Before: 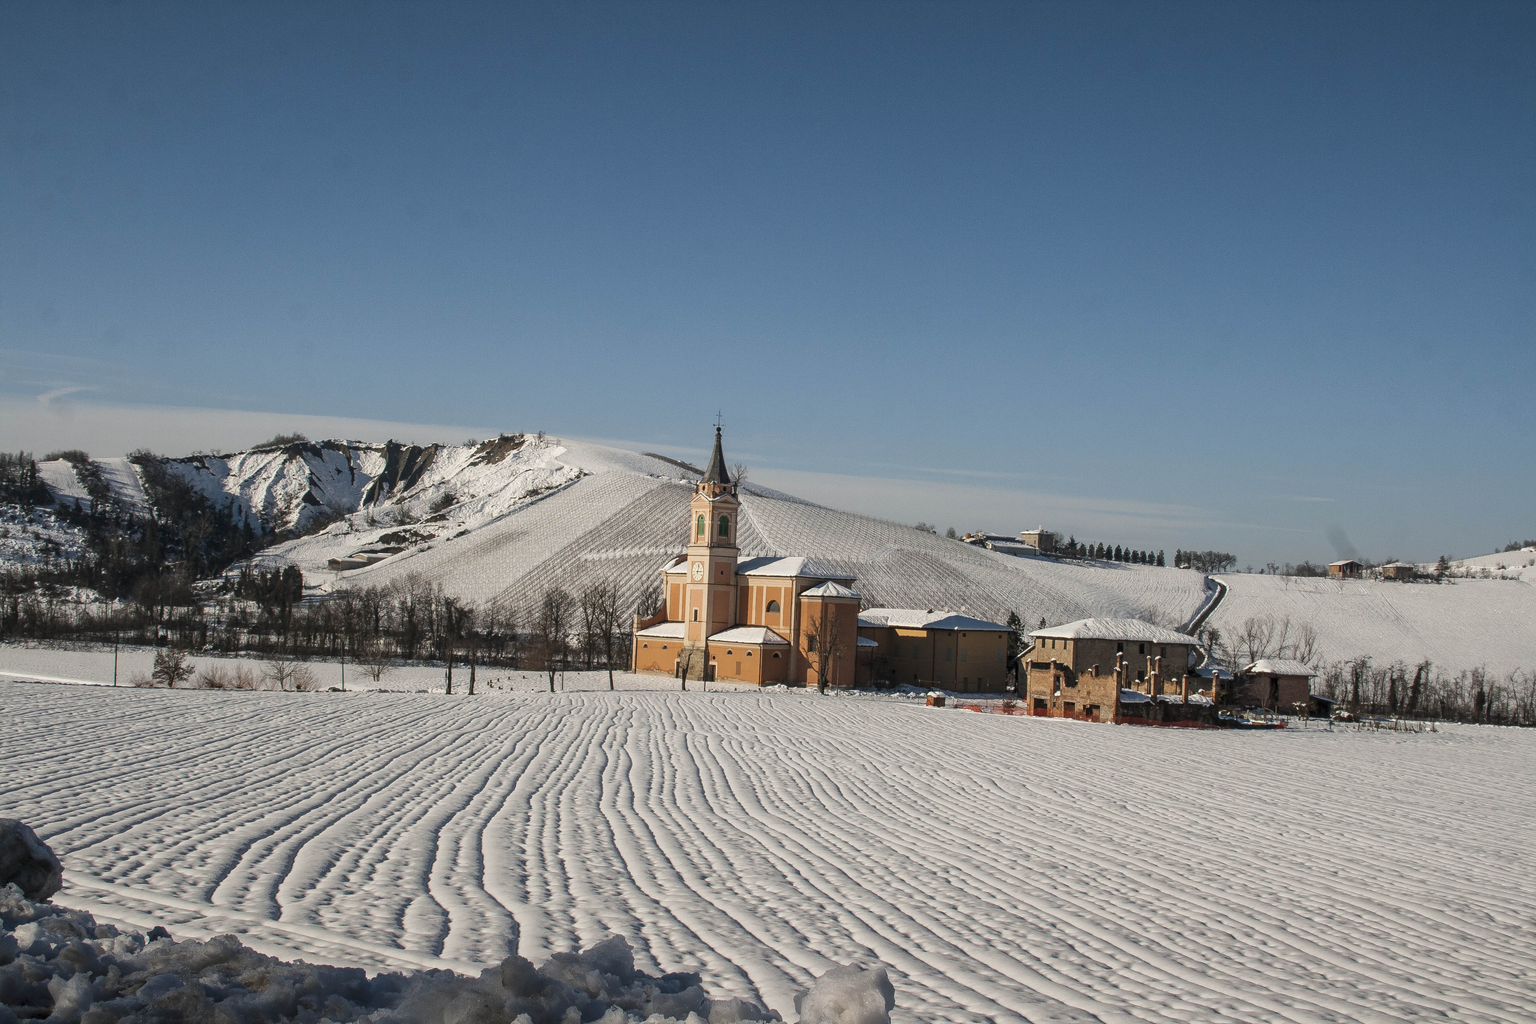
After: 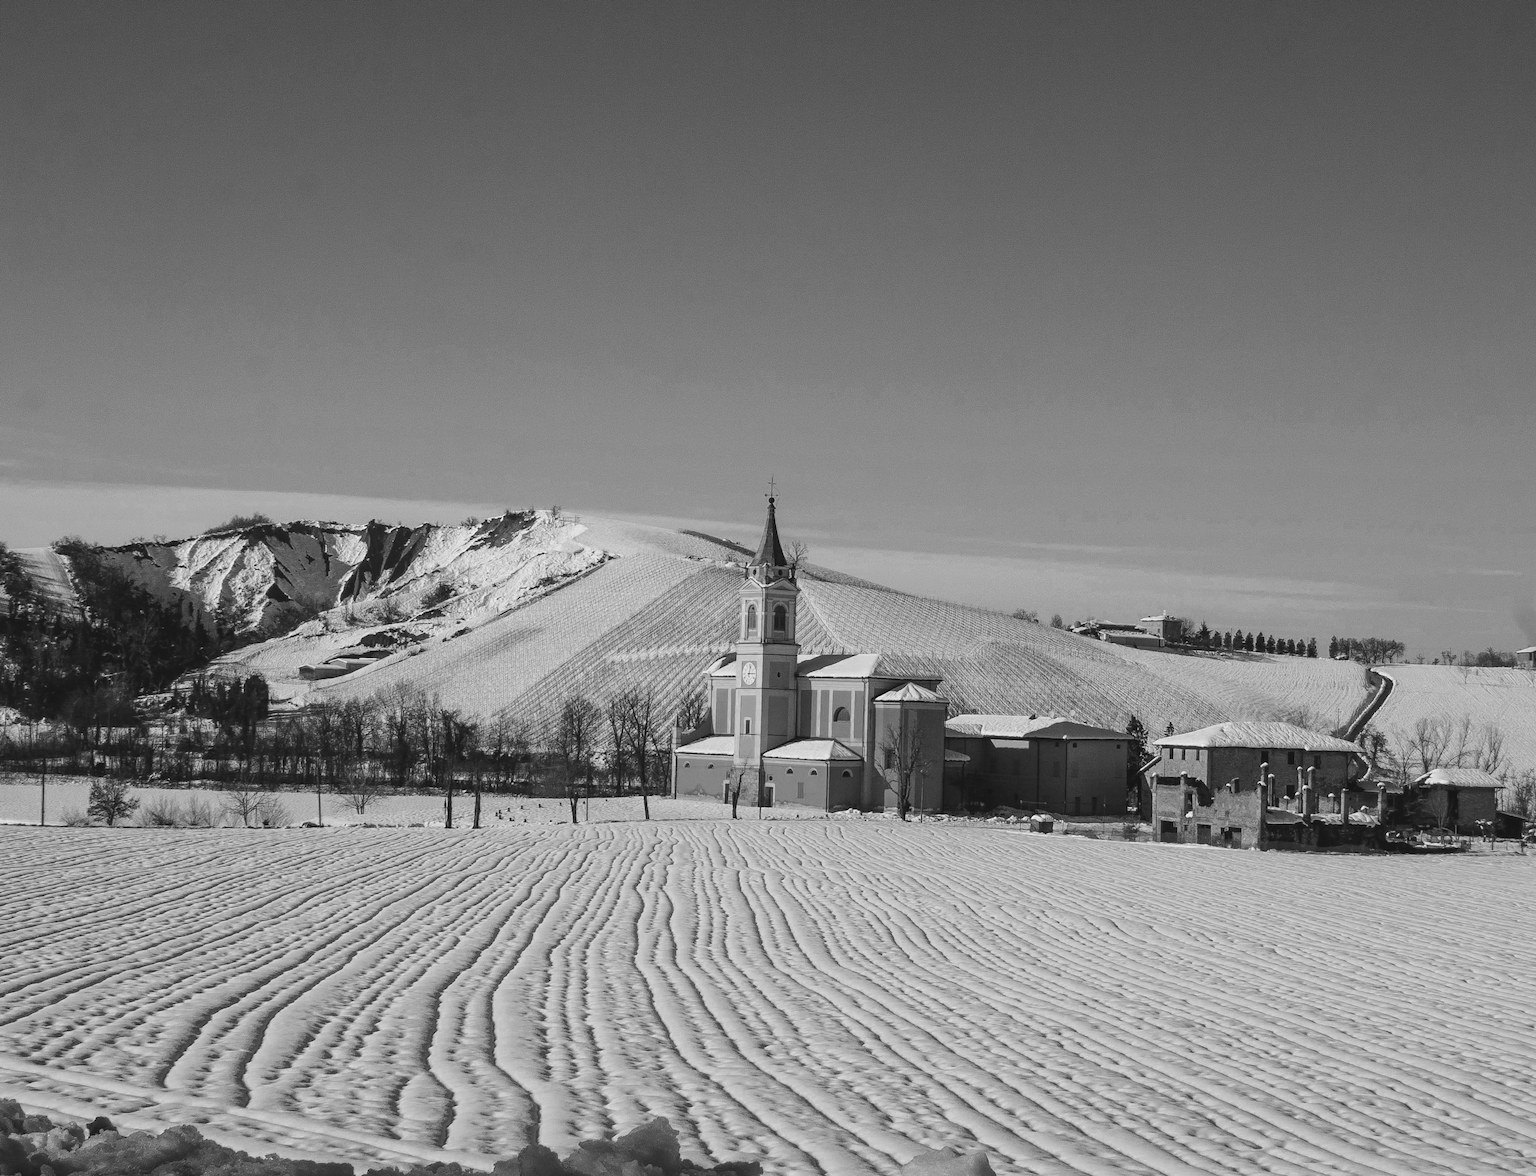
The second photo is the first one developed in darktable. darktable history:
color zones: curves: ch0 [(0.035, 0.242) (0.25, 0.5) (0.384, 0.214) (0.488, 0.255) (0.75, 0.5)]; ch1 [(0.063, 0.379) (0.25, 0.5) (0.354, 0.201) (0.489, 0.085) (0.729, 0.271)]; ch2 [(0.25, 0.5) (0.38, 0.517) (0.442, 0.51) (0.735, 0.456)]
crop and rotate: angle 1°, left 4.281%, top 0.642%, right 11.383%, bottom 2.486%
monochrome: on, module defaults
color balance: lift [1.006, 0.985, 1.002, 1.015], gamma [1, 0.953, 1.008, 1.047], gain [1.076, 1.13, 1.004, 0.87]
